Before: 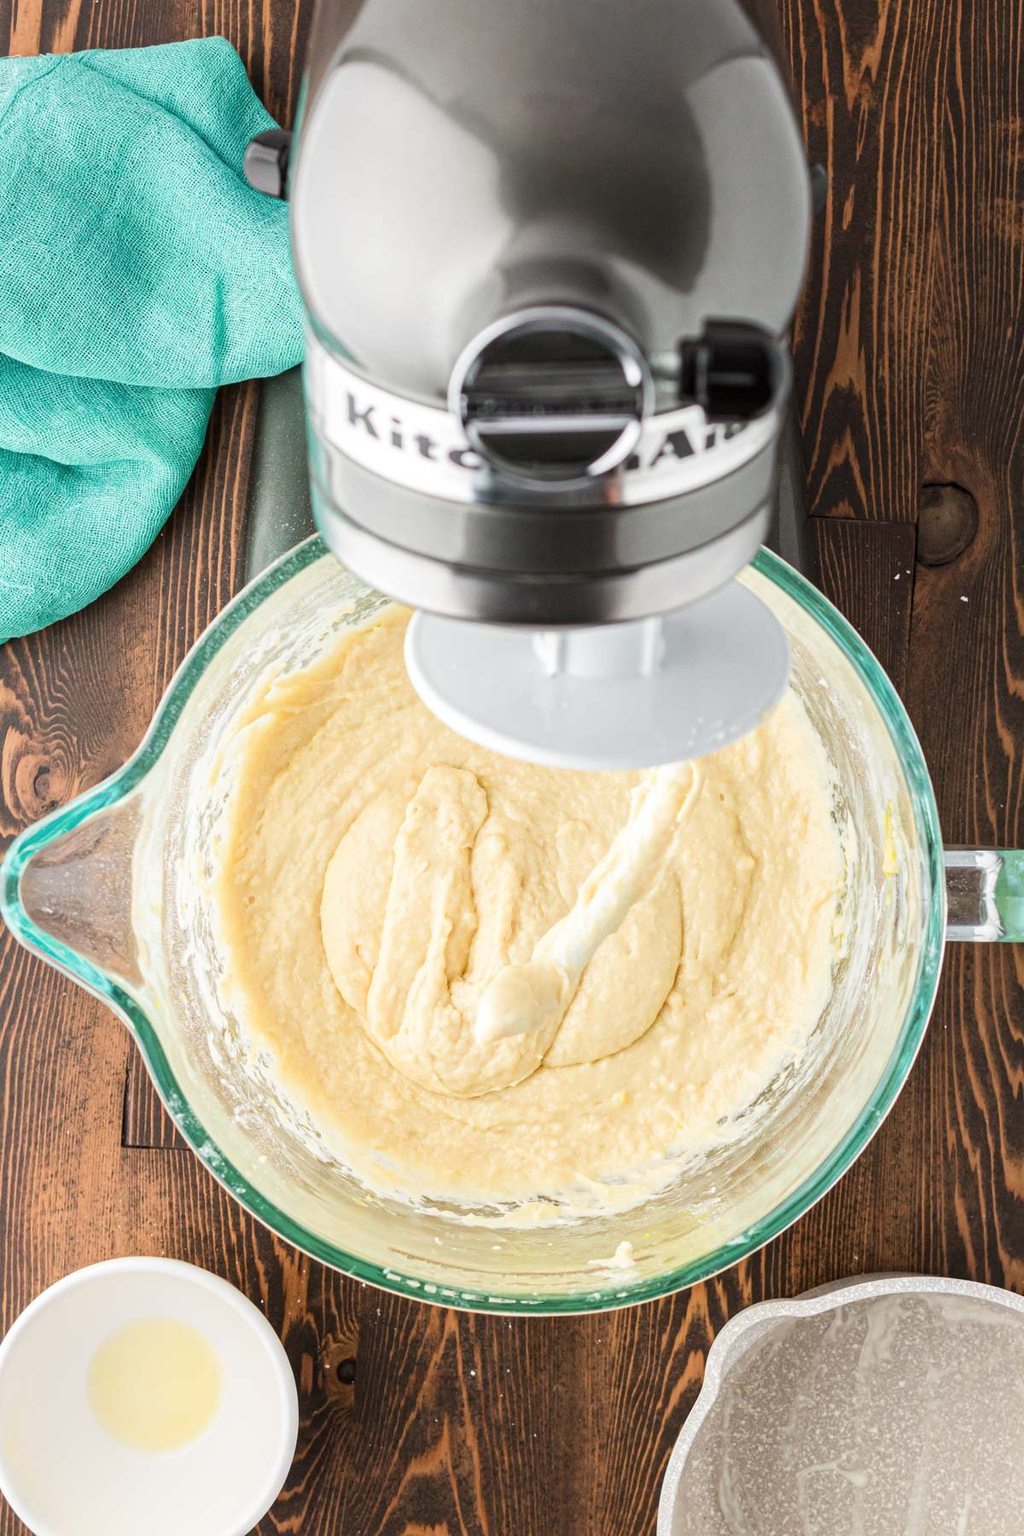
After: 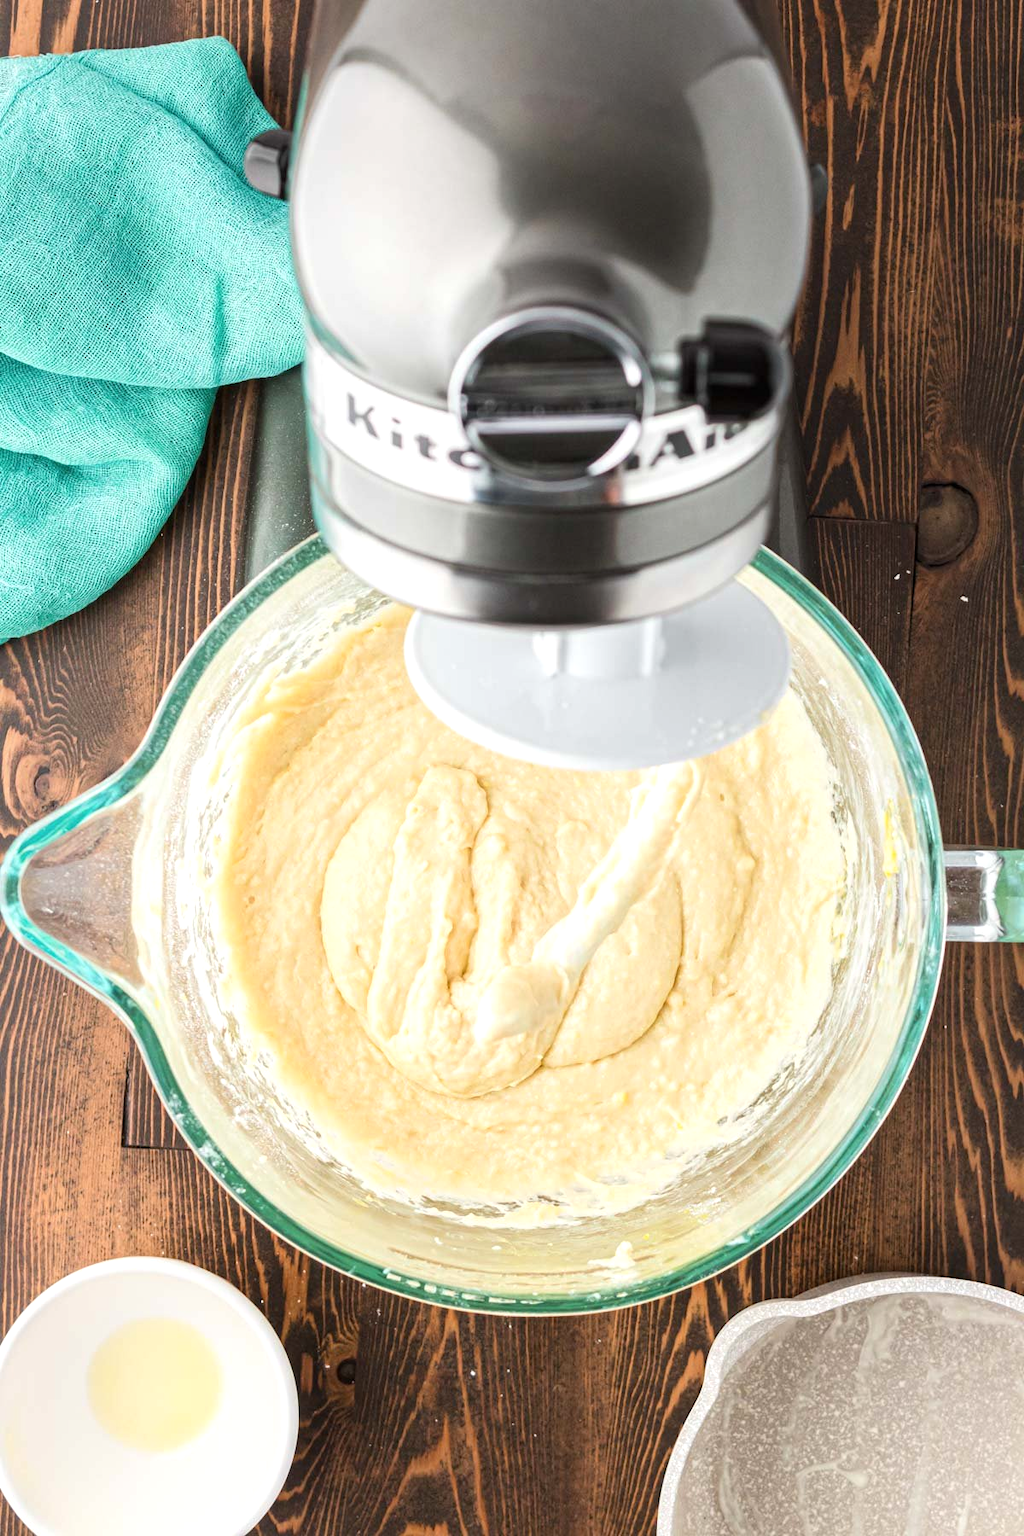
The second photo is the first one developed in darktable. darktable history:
tone equalizer: -7 EV 0.13 EV, smoothing diameter 25%, edges refinement/feathering 10, preserve details guided filter
exposure: exposure 0.217 EV, compensate highlight preservation false
